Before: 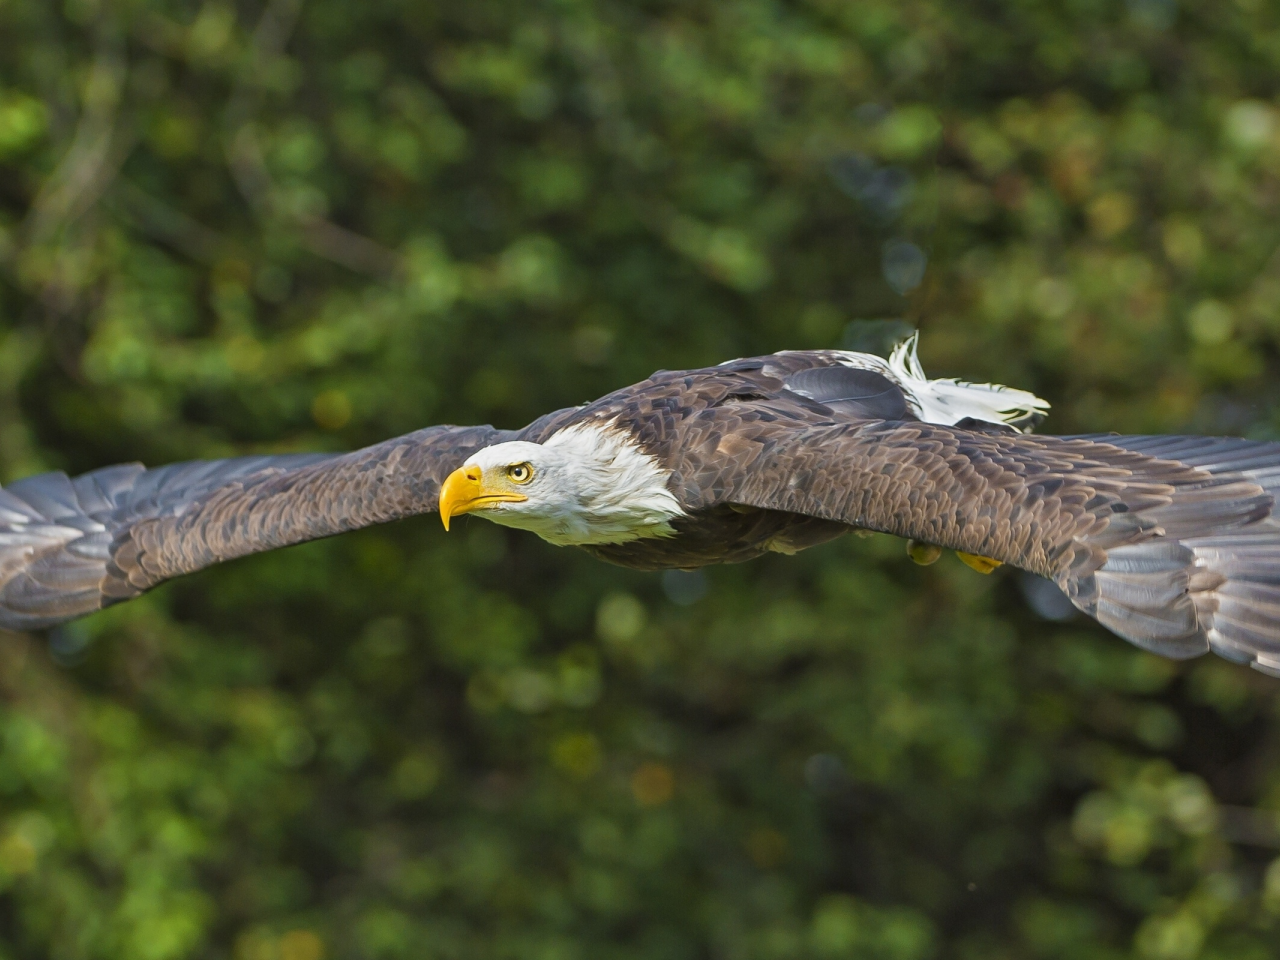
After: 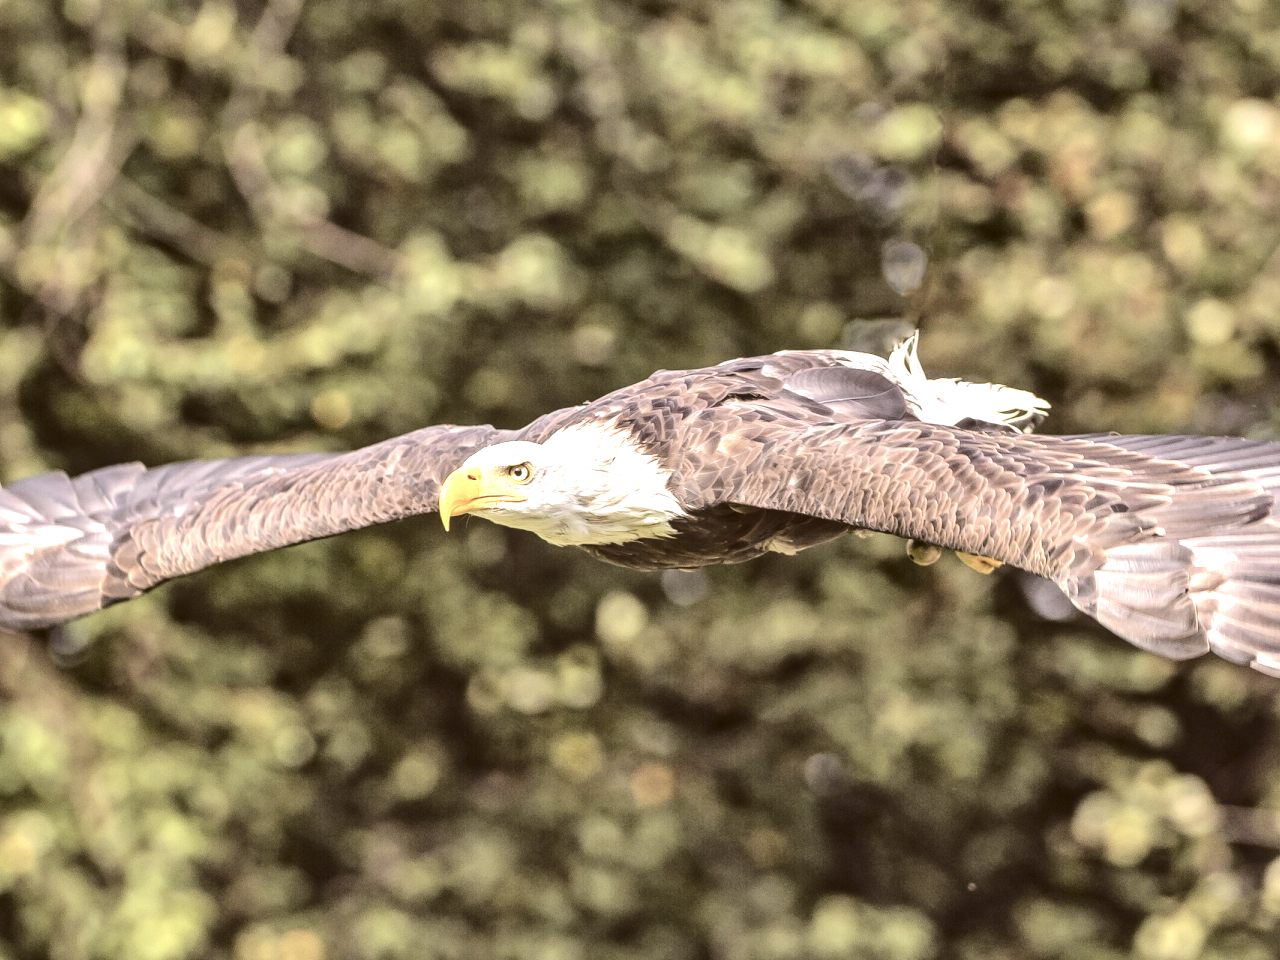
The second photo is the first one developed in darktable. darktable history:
tone curve: curves: ch0 [(0, 0) (0.003, 0.096) (0.011, 0.097) (0.025, 0.096) (0.044, 0.099) (0.069, 0.109) (0.1, 0.129) (0.136, 0.149) (0.177, 0.176) (0.224, 0.22) (0.277, 0.288) (0.335, 0.385) (0.399, 0.49) (0.468, 0.581) (0.543, 0.661) (0.623, 0.729) (0.709, 0.79) (0.801, 0.849) (0.898, 0.912) (1, 1)], color space Lab, independent channels, preserve colors none
shadows and highlights: shadows 43.76, white point adjustment -1.51, soften with gaussian
exposure: black level correction 0.002, exposure 1.303 EV, compensate highlight preservation false
contrast brightness saturation: contrast 0.098, saturation -0.353
local contrast: detail 144%
color correction: highlights a* 10.24, highlights b* 9.78, shadows a* 7.91, shadows b* 8.12, saturation 0.79
